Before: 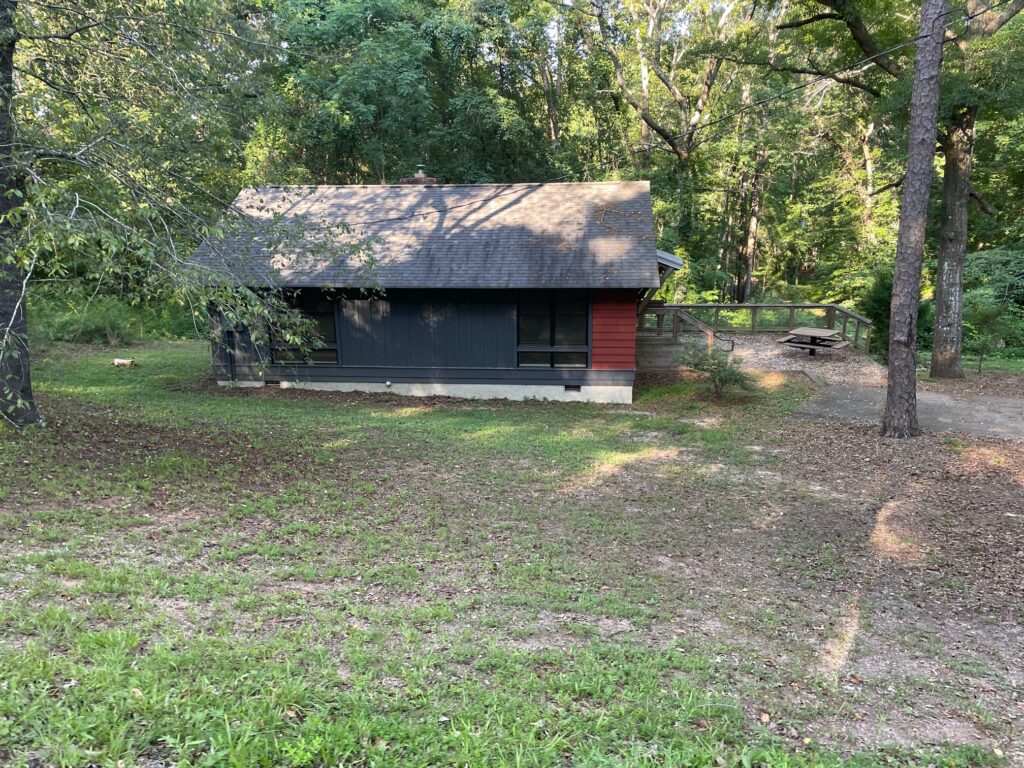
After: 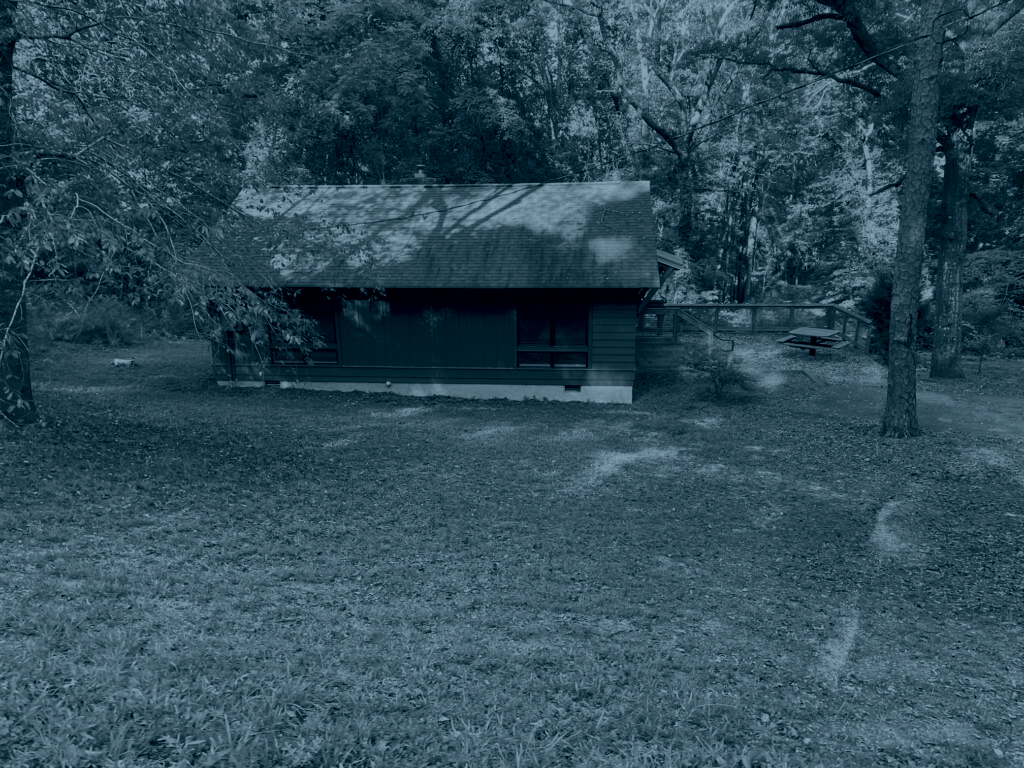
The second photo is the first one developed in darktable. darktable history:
colorize: hue 194.4°, saturation 29%, source mix 61.75%, lightness 3.98%, version 1
levels: levels [0, 0.43, 0.859]
